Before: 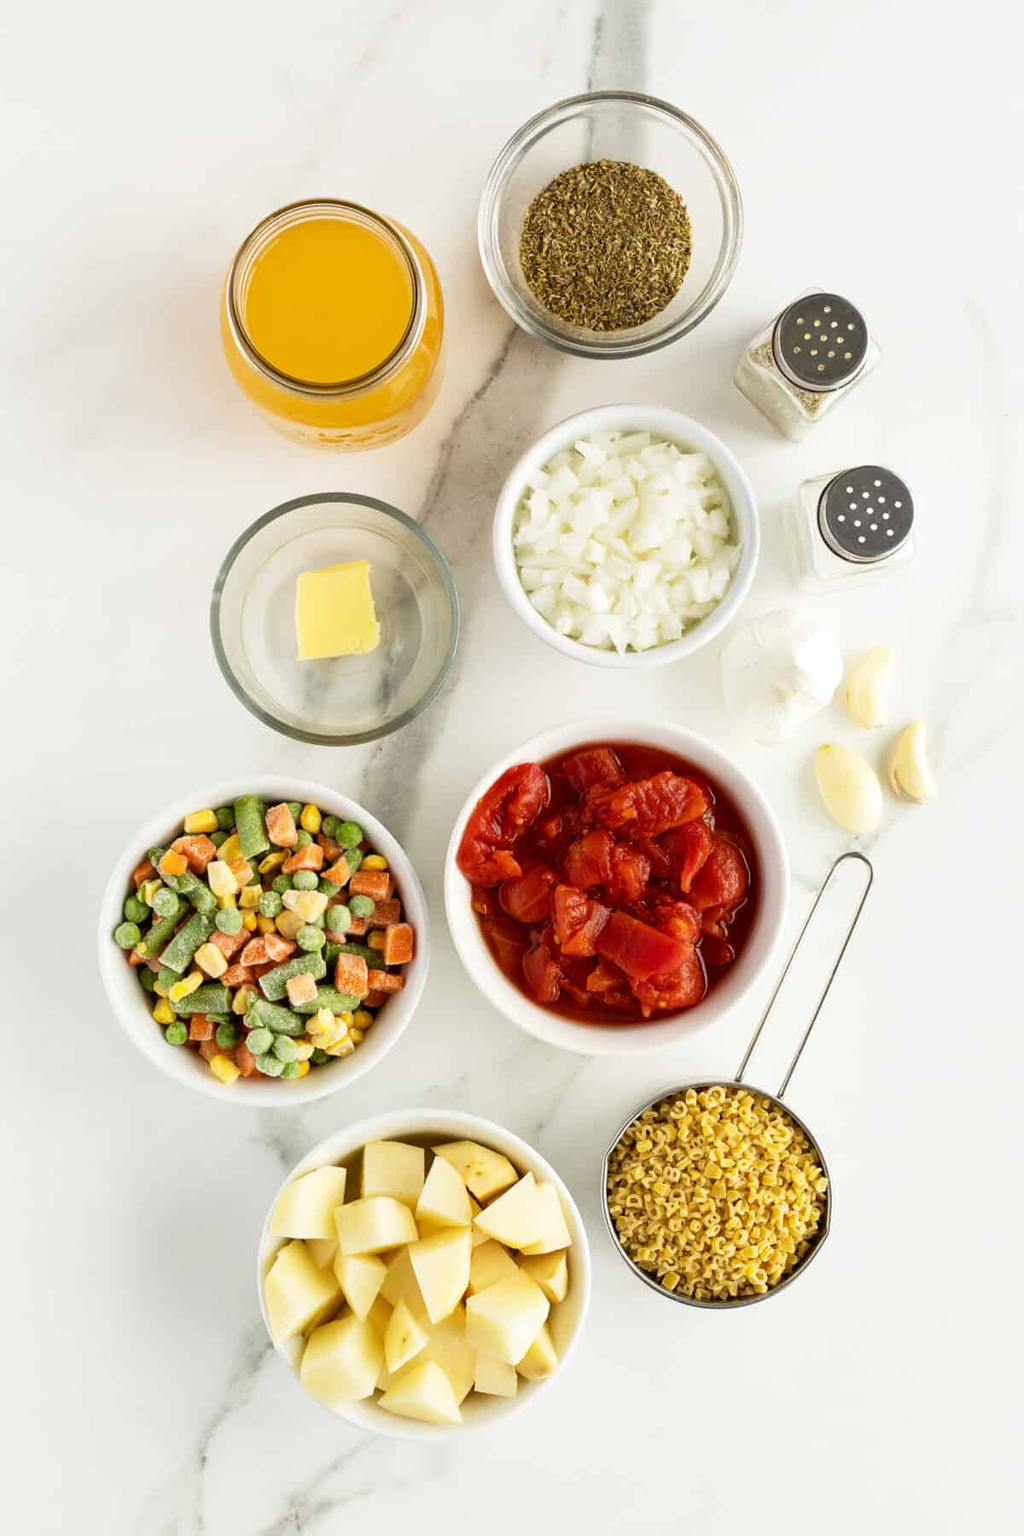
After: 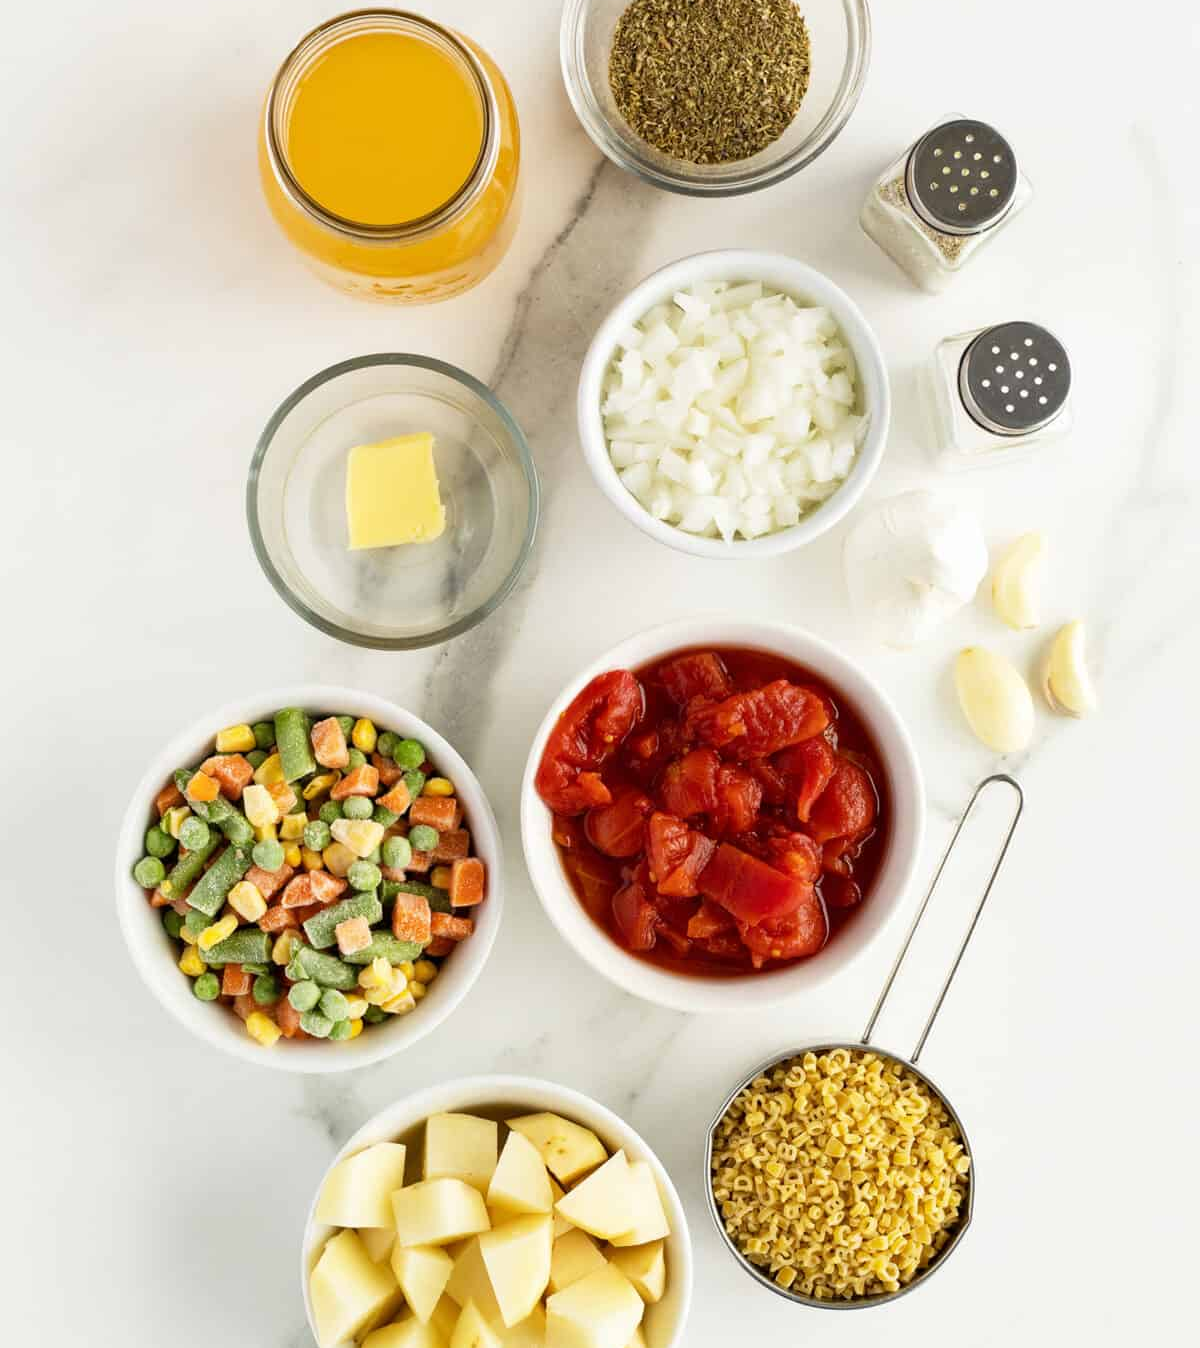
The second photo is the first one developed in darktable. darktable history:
crop and rotate: top 12.49%, bottom 12.566%
